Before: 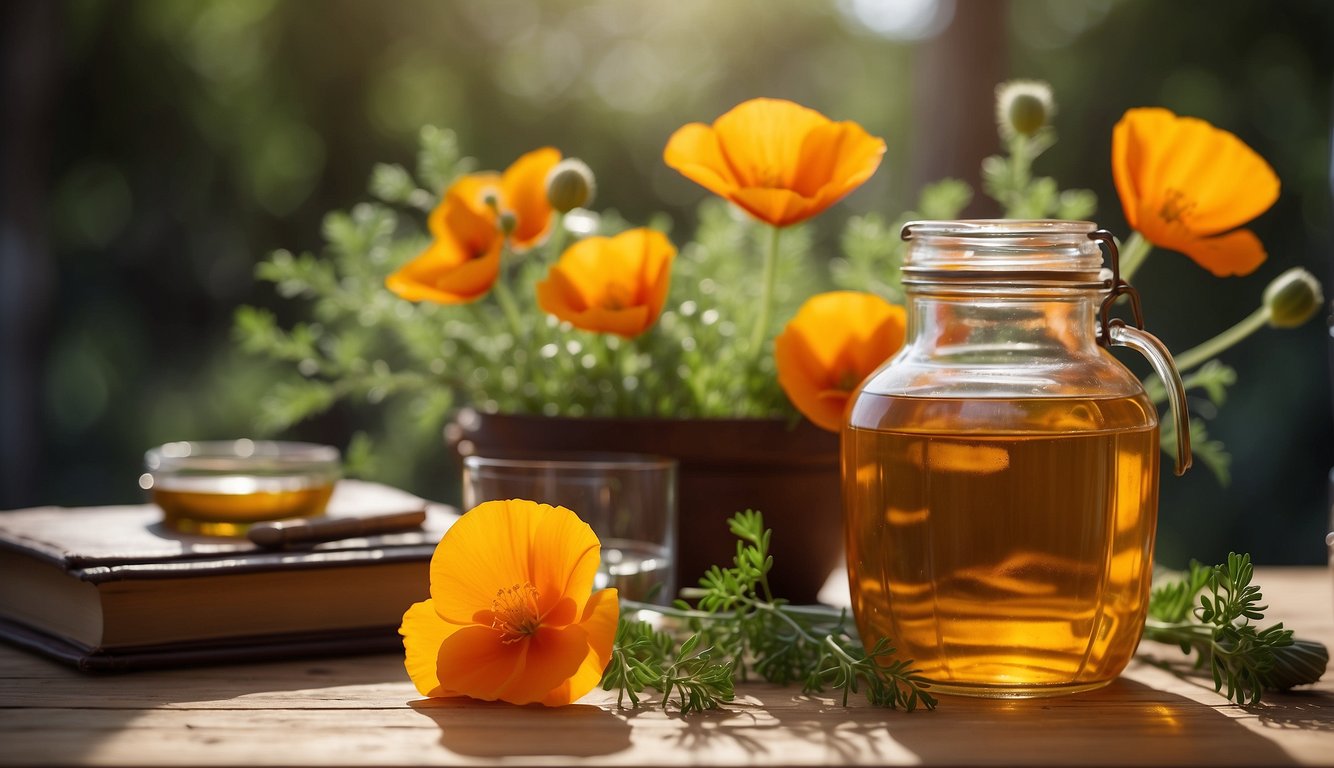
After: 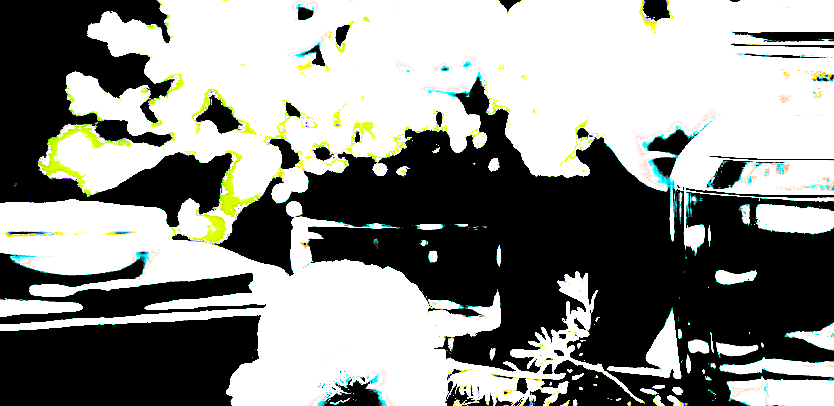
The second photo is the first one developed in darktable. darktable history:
filmic rgb: black relative exposure -11.96 EV, white relative exposure 2.81 EV, target black luminance 0%, hardness 8.01, latitude 70.68%, contrast 1.138, highlights saturation mix 10.61%, shadows ↔ highlights balance -0.391%
crop: left 12.944%, top 31.201%, right 24.486%, bottom 15.825%
sharpen: amount 0.496
exposure: black level correction 0.098, exposure 2.942 EV, compensate exposure bias true, compensate highlight preservation false
contrast brightness saturation: contrast 0.195, brightness 0.165, saturation 0.217
tone equalizer: edges refinement/feathering 500, mask exposure compensation -1.57 EV, preserve details no
